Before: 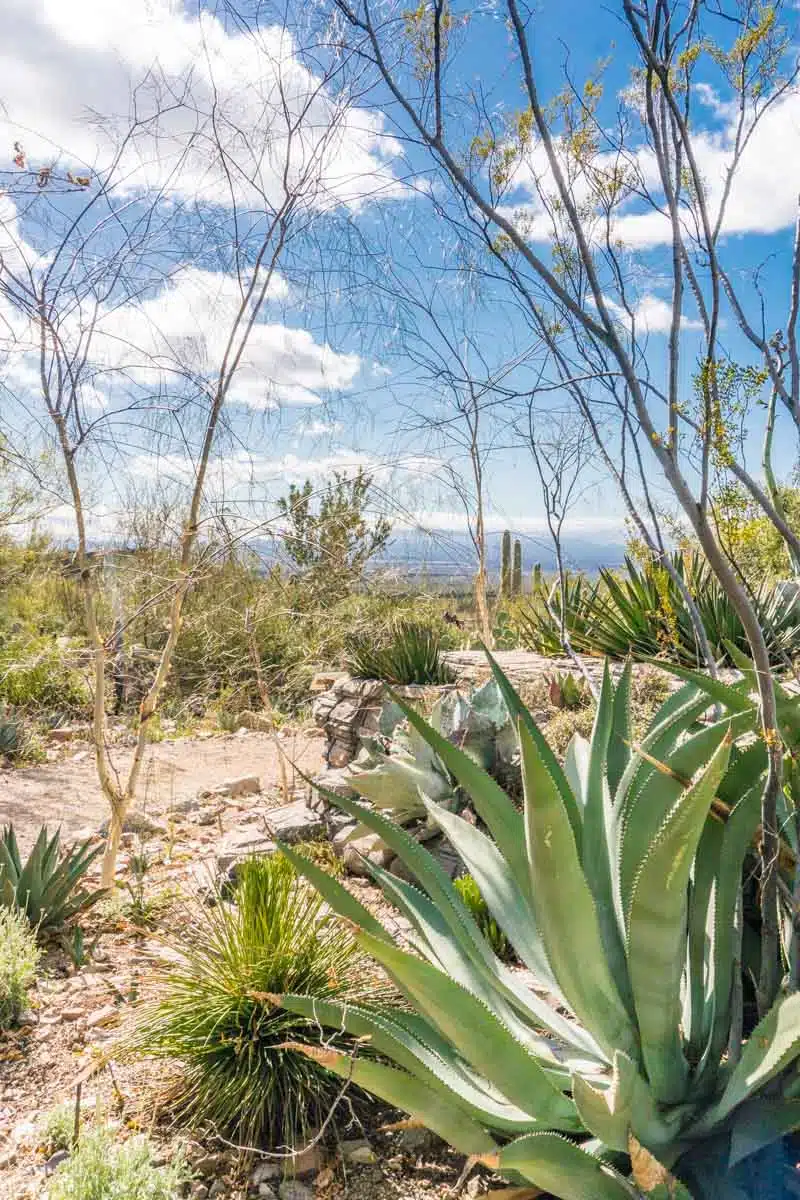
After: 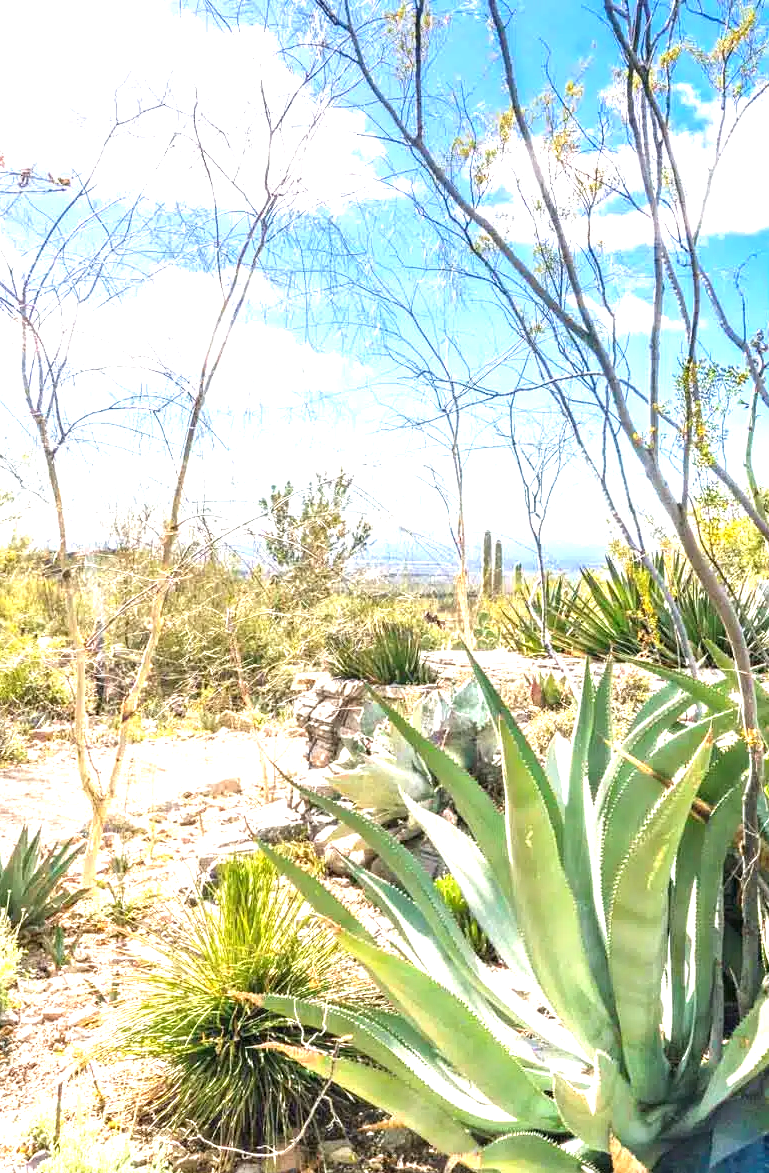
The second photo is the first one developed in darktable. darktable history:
crop and rotate: left 2.548%, right 1.269%, bottom 2.243%
exposure: black level correction 0, exposure 1.2 EV, compensate highlight preservation false
